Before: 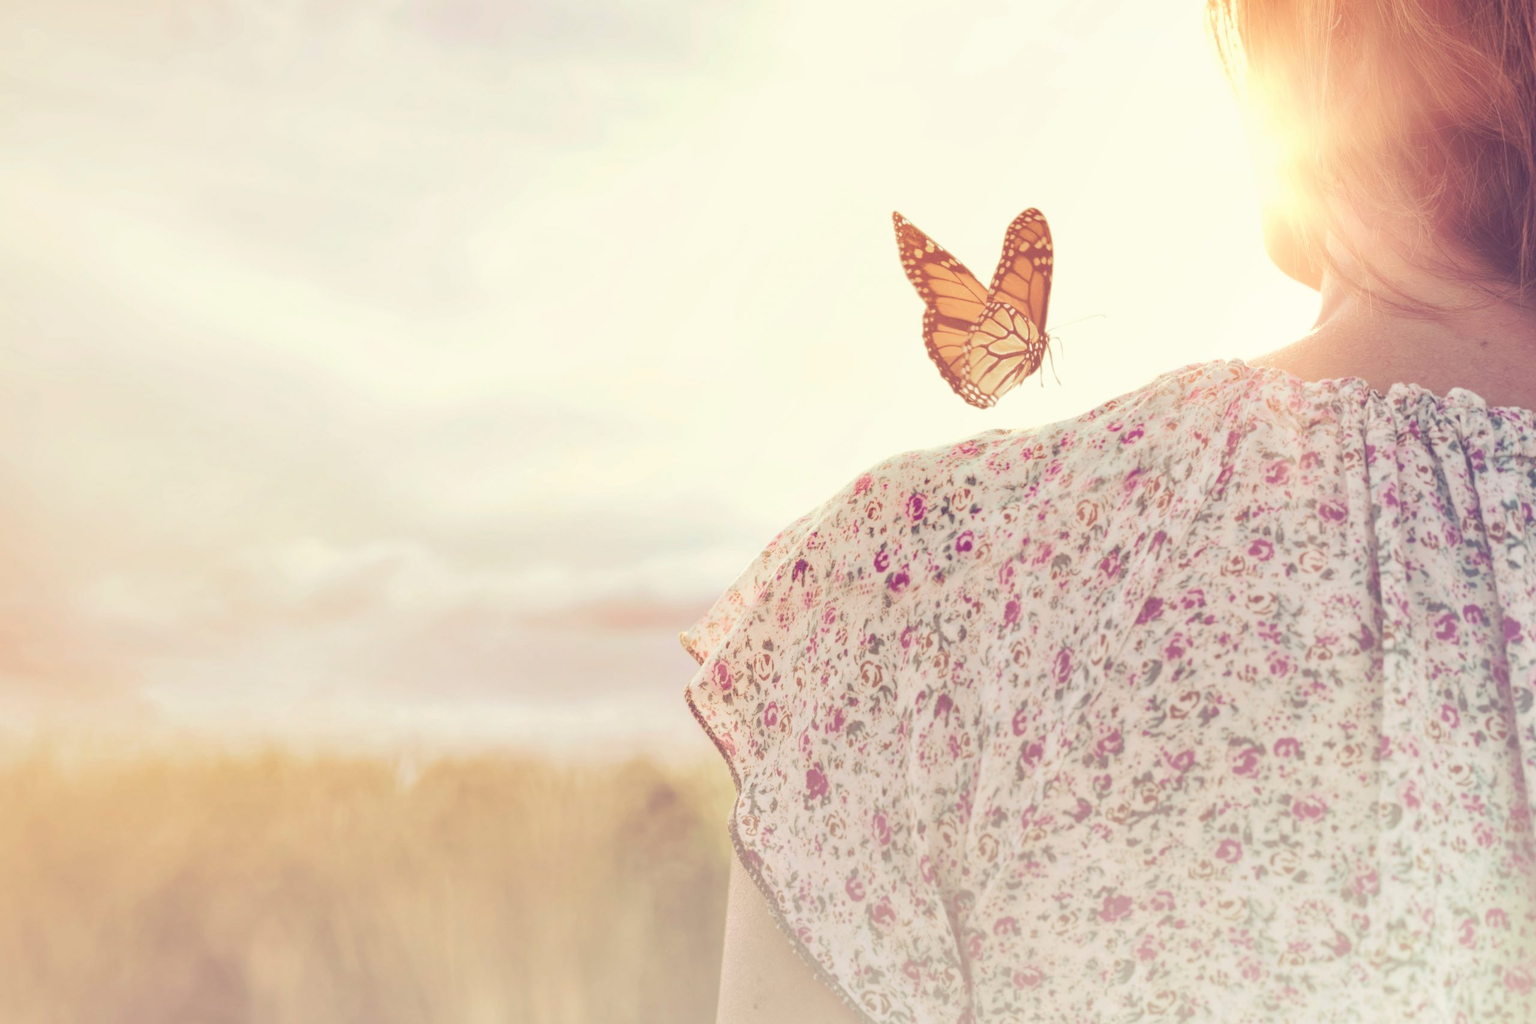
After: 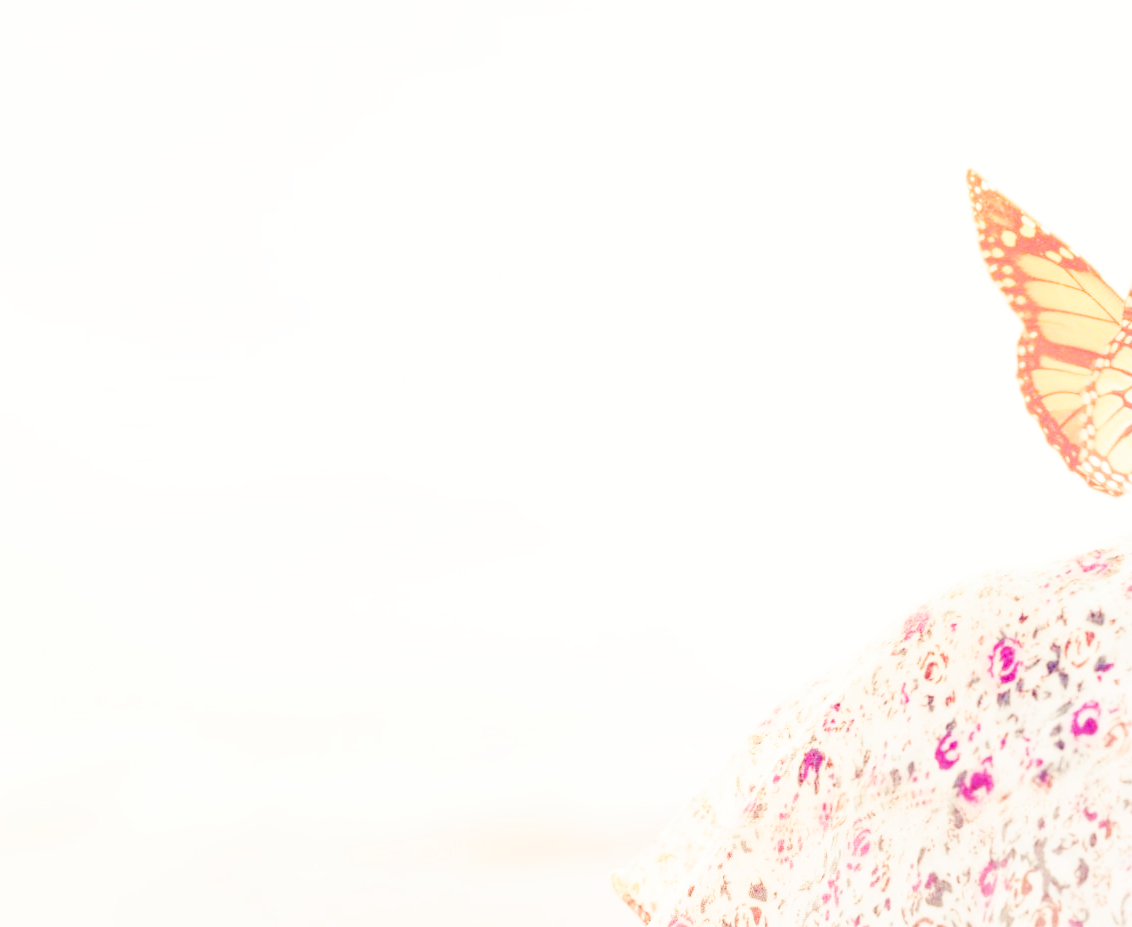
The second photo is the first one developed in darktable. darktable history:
crop: left 20.426%, top 10.836%, right 35.319%, bottom 34.831%
exposure: black level correction 0.01, exposure 0.015 EV, compensate exposure bias true, compensate highlight preservation false
base curve: curves: ch0 [(0, 0) (0.007, 0.004) (0.027, 0.03) (0.046, 0.07) (0.207, 0.54) (0.442, 0.872) (0.673, 0.972) (1, 1)], preserve colors none
